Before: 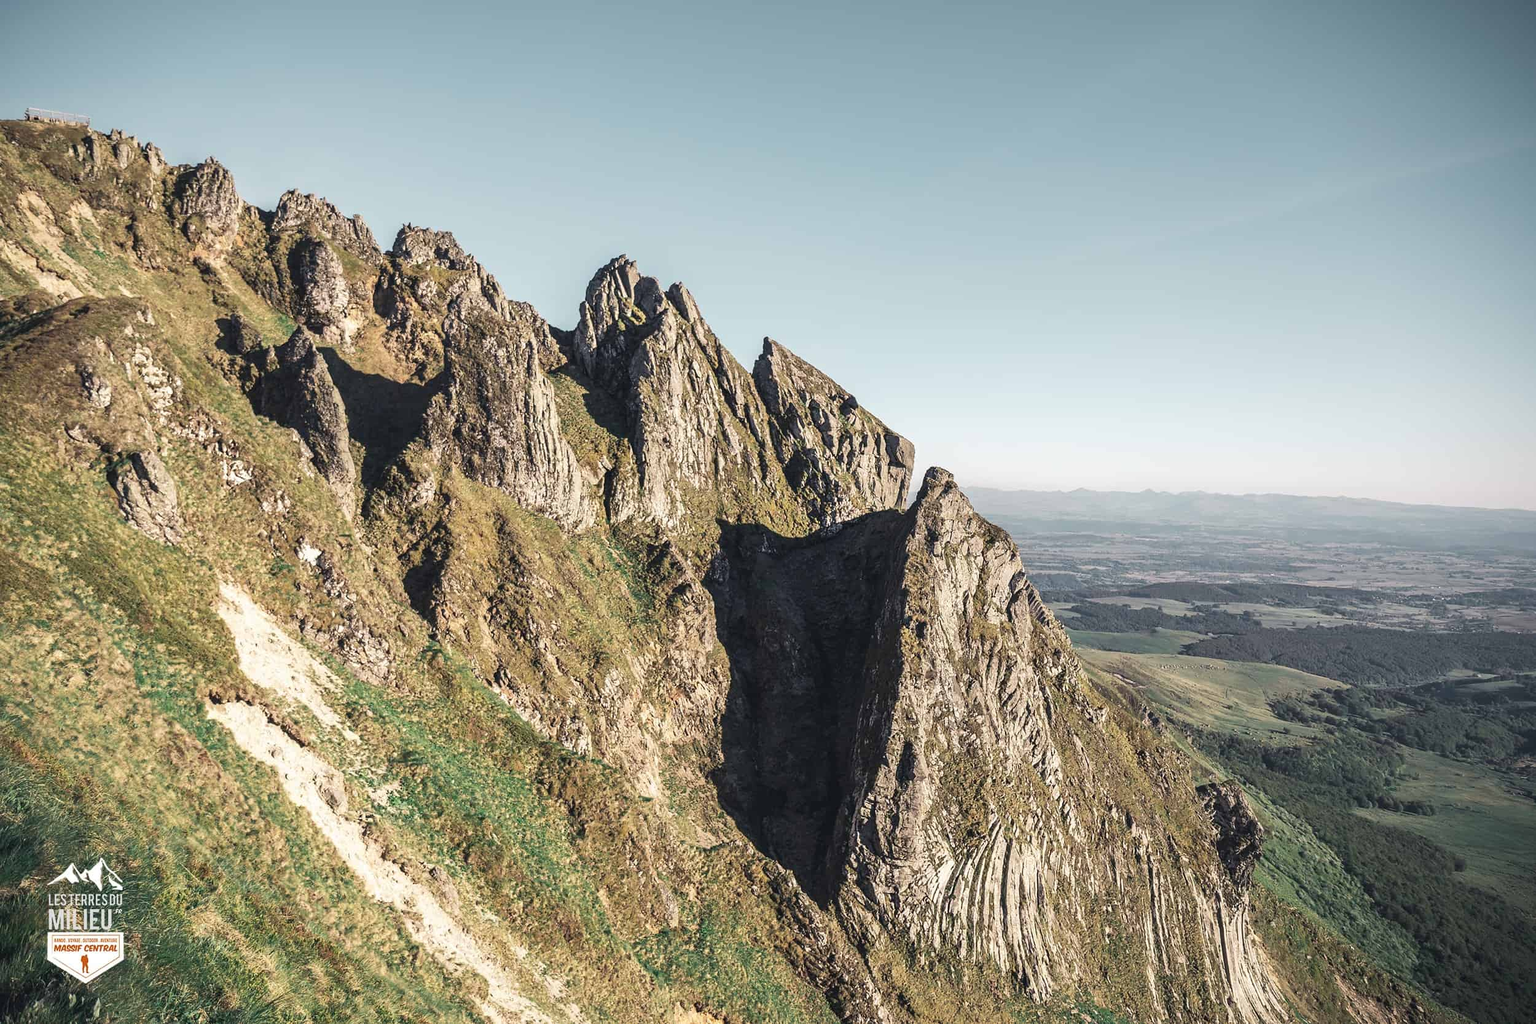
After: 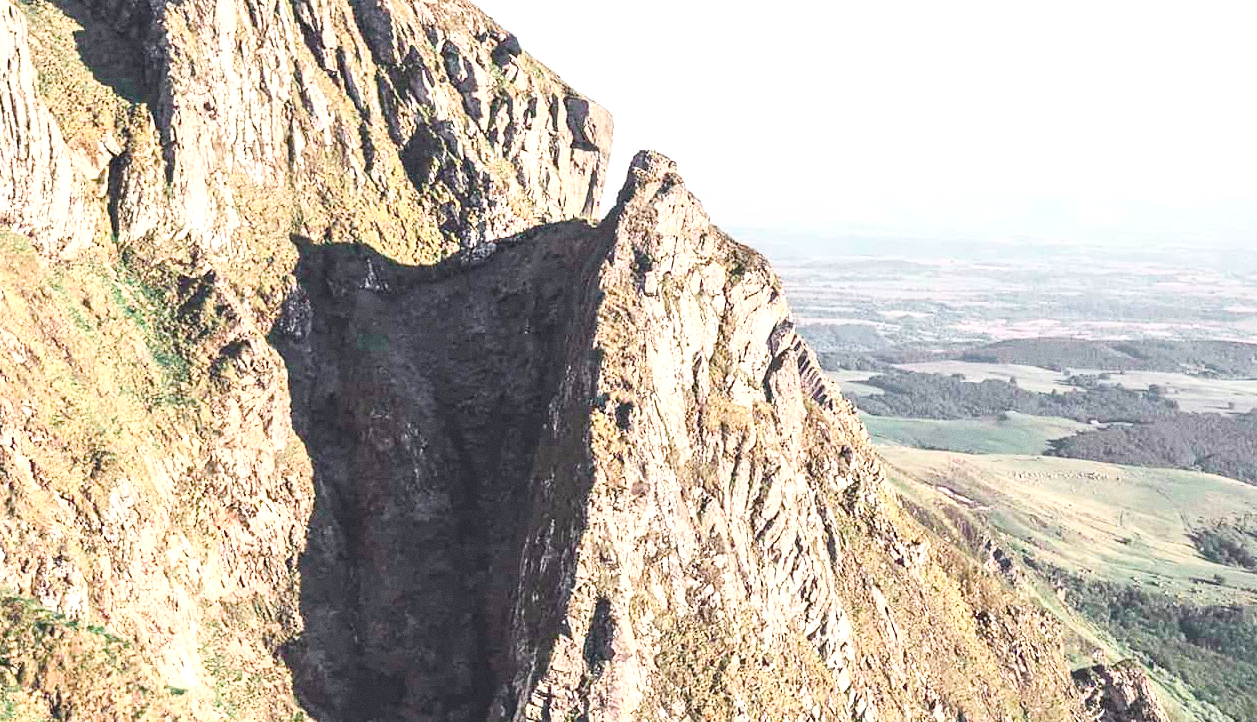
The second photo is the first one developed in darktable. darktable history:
exposure: black level correction 0, exposure 0.5 EV, compensate highlight preservation false
crop: left 35.03%, top 36.625%, right 14.663%, bottom 20.057%
color balance rgb: perceptual saturation grading › global saturation 20%, perceptual saturation grading › highlights -50%, perceptual saturation grading › shadows 30%, perceptual brilliance grading › global brilliance 10%, perceptual brilliance grading › shadows 15%
grain: coarseness 0.09 ISO
tone curve: curves: ch0 [(0.003, 0.029) (0.188, 0.252) (0.46, 0.56) (0.608, 0.748) (0.871, 0.955) (1, 1)]; ch1 [(0, 0) (0.35, 0.356) (0.45, 0.453) (0.508, 0.515) (0.618, 0.634) (1, 1)]; ch2 [(0, 0) (0.456, 0.469) (0.5, 0.5) (0.634, 0.625) (1, 1)], color space Lab, independent channels, preserve colors none
